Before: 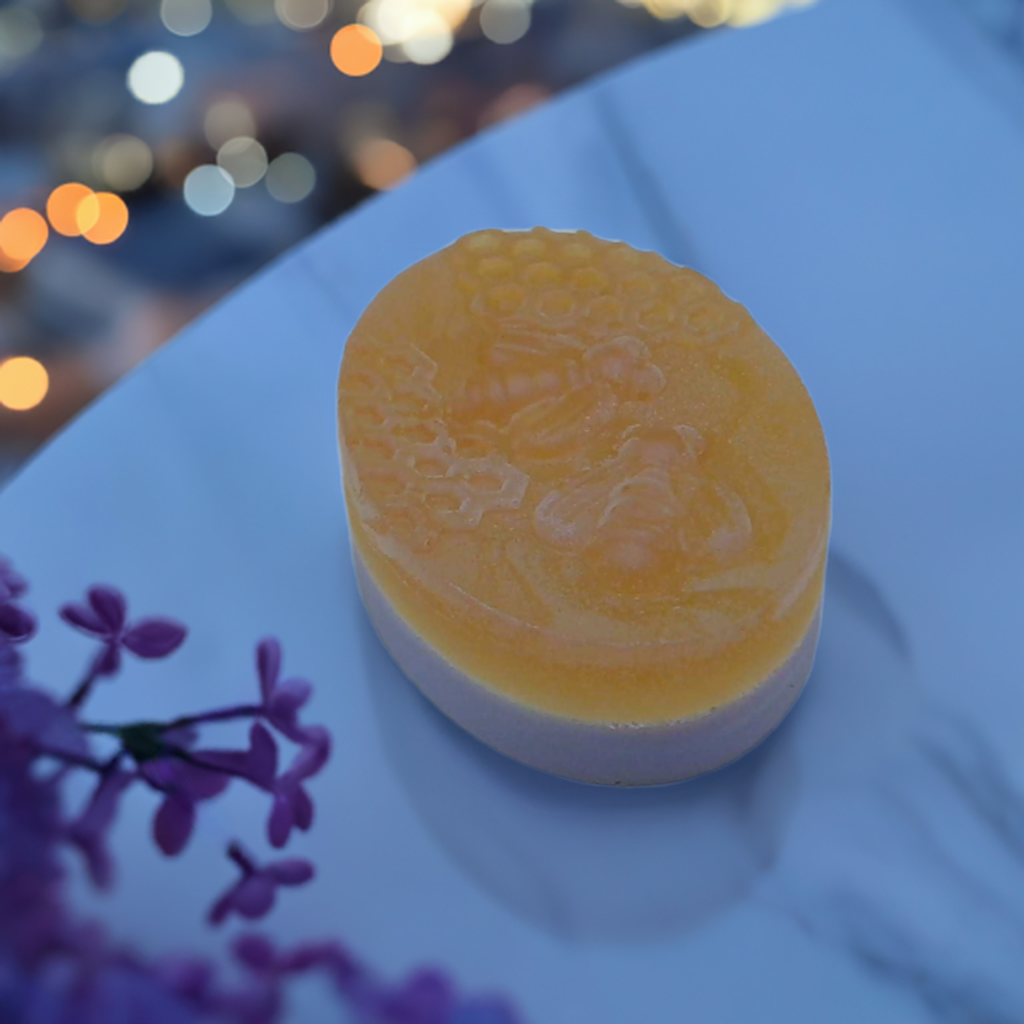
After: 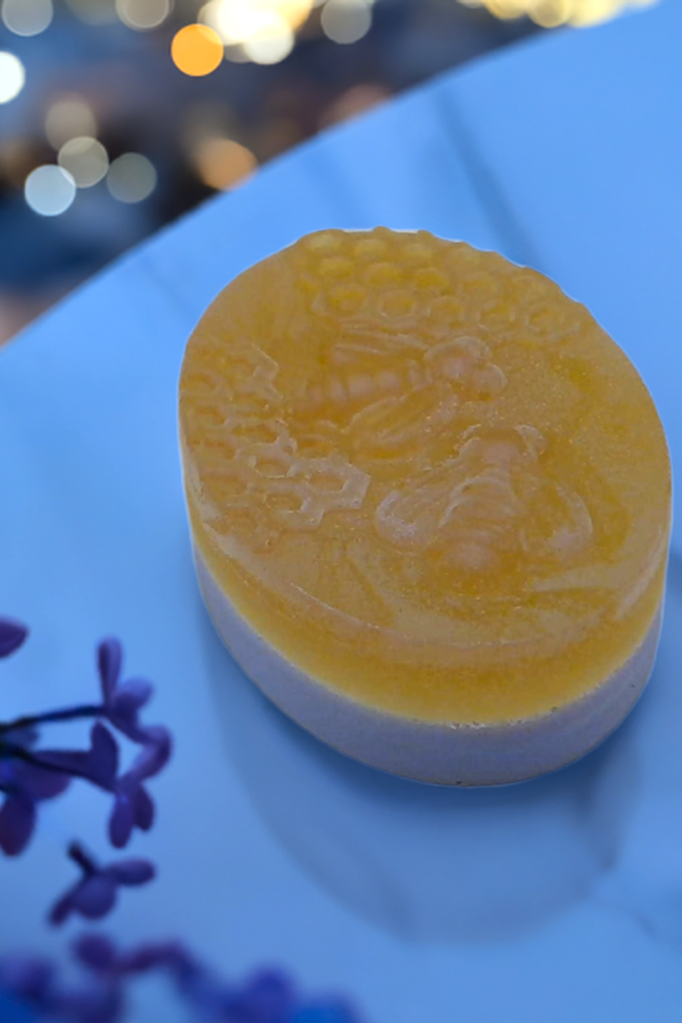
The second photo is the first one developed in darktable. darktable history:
crop and rotate: left 15.546%, right 17.787%
color contrast: green-magenta contrast 0.85, blue-yellow contrast 1.25, unbound 0
tone equalizer: -8 EV -0.417 EV, -7 EV -0.389 EV, -6 EV -0.333 EV, -5 EV -0.222 EV, -3 EV 0.222 EV, -2 EV 0.333 EV, -1 EV 0.389 EV, +0 EV 0.417 EV, edges refinement/feathering 500, mask exposure compensation -1.57 EV, preserve details no
